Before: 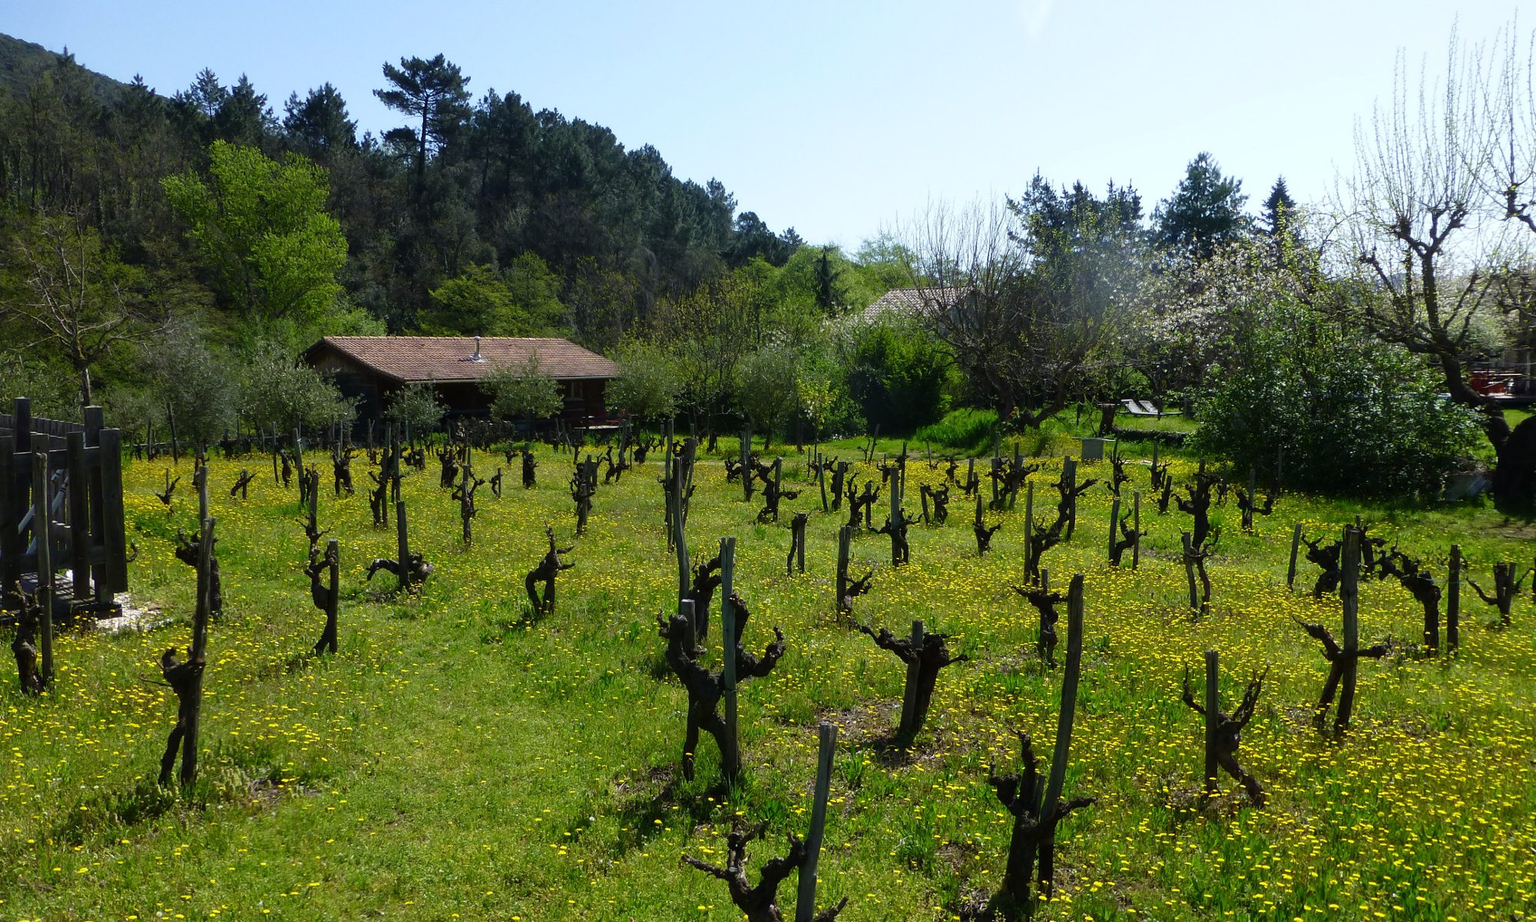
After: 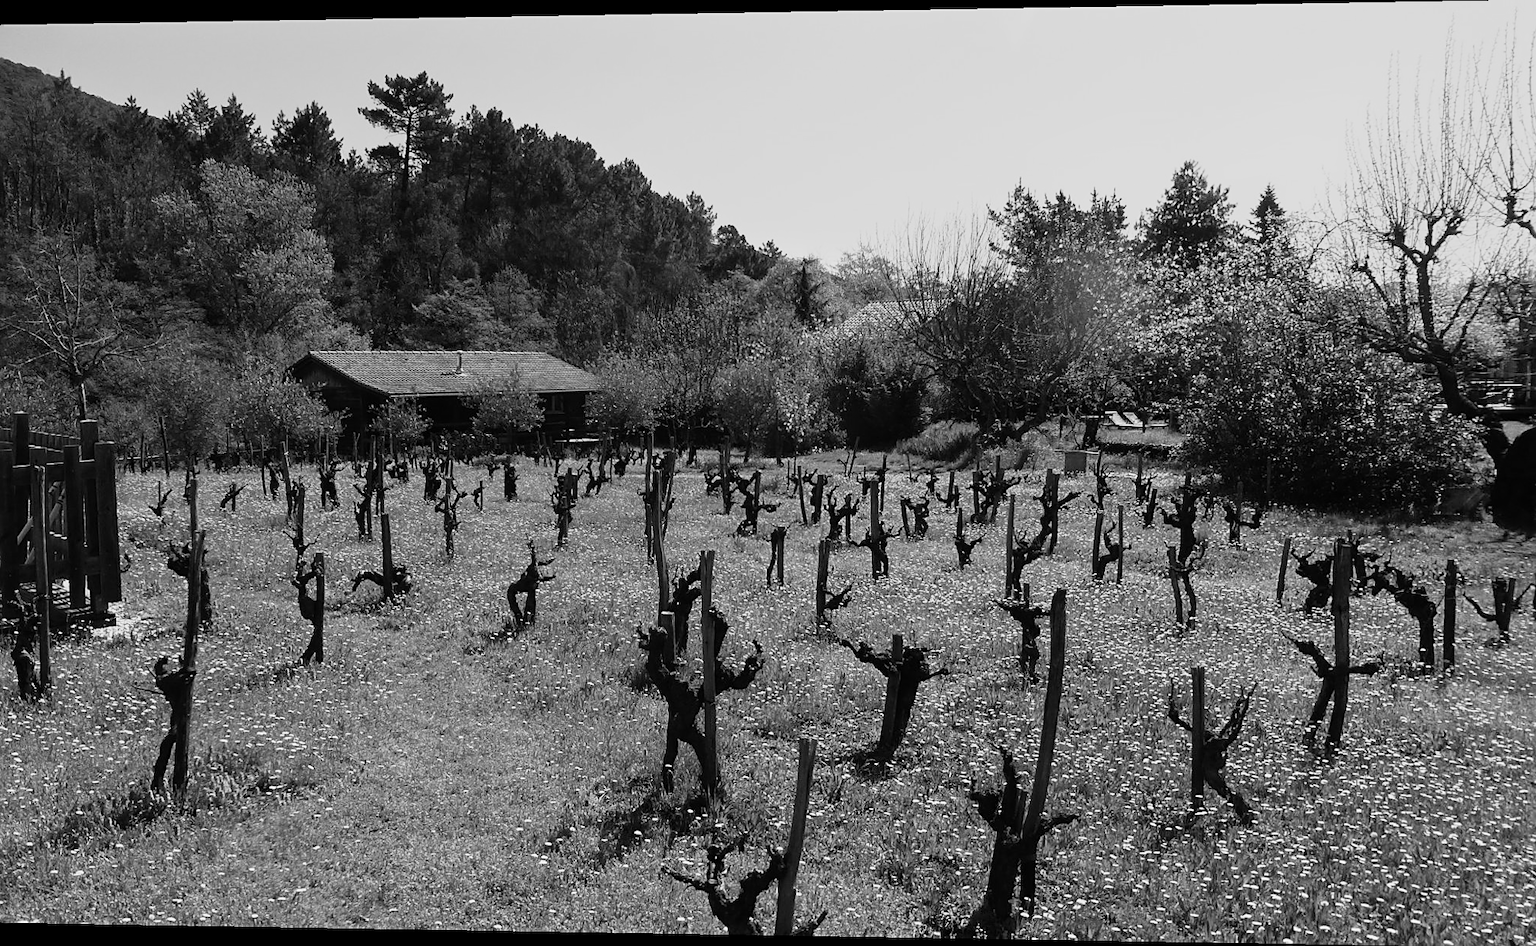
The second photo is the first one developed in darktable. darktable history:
exposure: exposure -0.072 EV, compensate highlight preservation false
color calibration: illuminant as shot in camera, x 0.379, y 0.396, temperature 4138.76 K
monochrome: a -92.57, b 58.91
sharpen: on, module defaults
base curve: curves: ch0 [(0, 0) (0.297, 0.298) (1, 1)], preserve colors none
tone curve: curves: ch0 [(0, 0) (0.091, 0.075) (0.409, 0.457) (0.733, 0.82) (0.844, 0.908) (0.909, 0.942) (1, 0.973)]; ch1 [(0, 0) (0.437, 0.404) (0.5, 0.5) (0.529, 0.556) (0.58, 0.606) (0.616, 0.654) (1, 1)]; ch2 [(0, 0) (0.442, 0.415) (0.5, 0.5) (0.535, 0.557) (0.585, 0.62) (1, 1)], color space Lab, independent channels, preserve colors none
rotate and perspective: lens shift (horizontal) -0.055, automatic cropping off
white balance: red 1.009, blue 0.985
